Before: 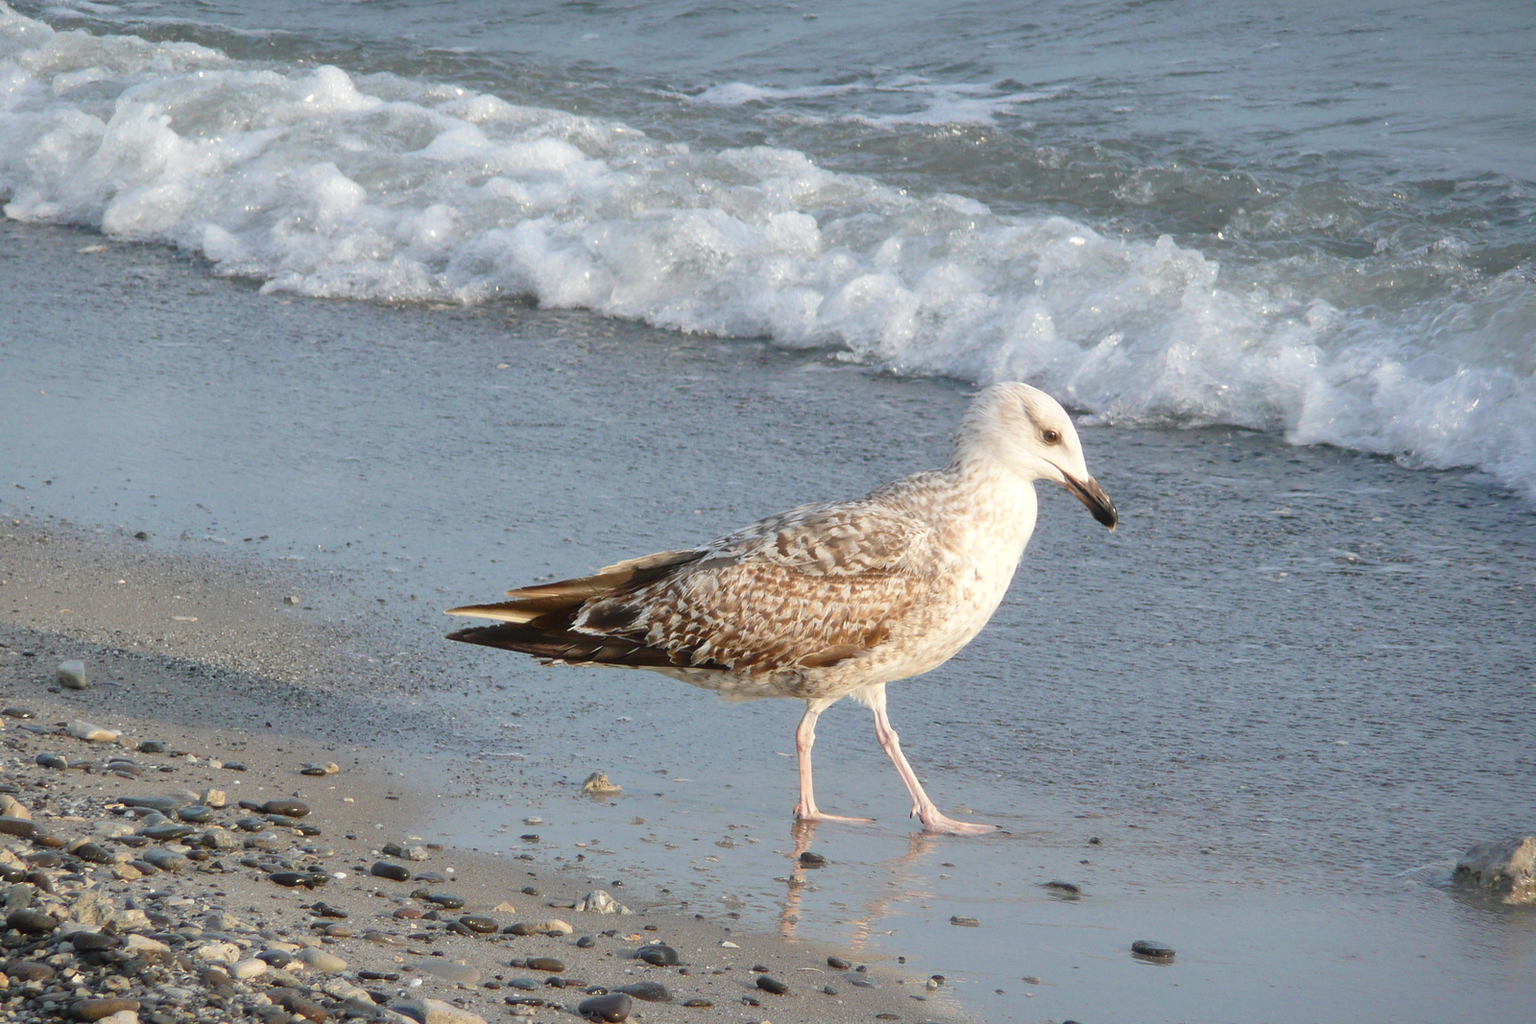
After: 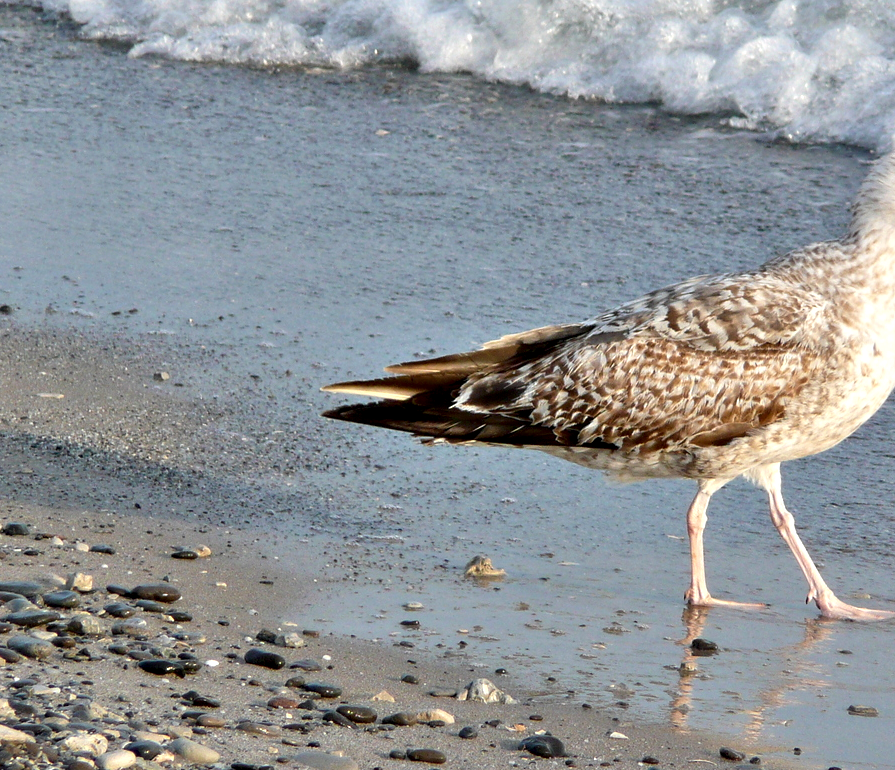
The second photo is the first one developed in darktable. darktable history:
contrast equalizer: y [[0.6 ×6], [0.55 ×6], [0 ×6], [0 ×6], [0 ×6]]
crop: left 8.88%, top 23.355%, right 35.152%, bottom 4.453%
